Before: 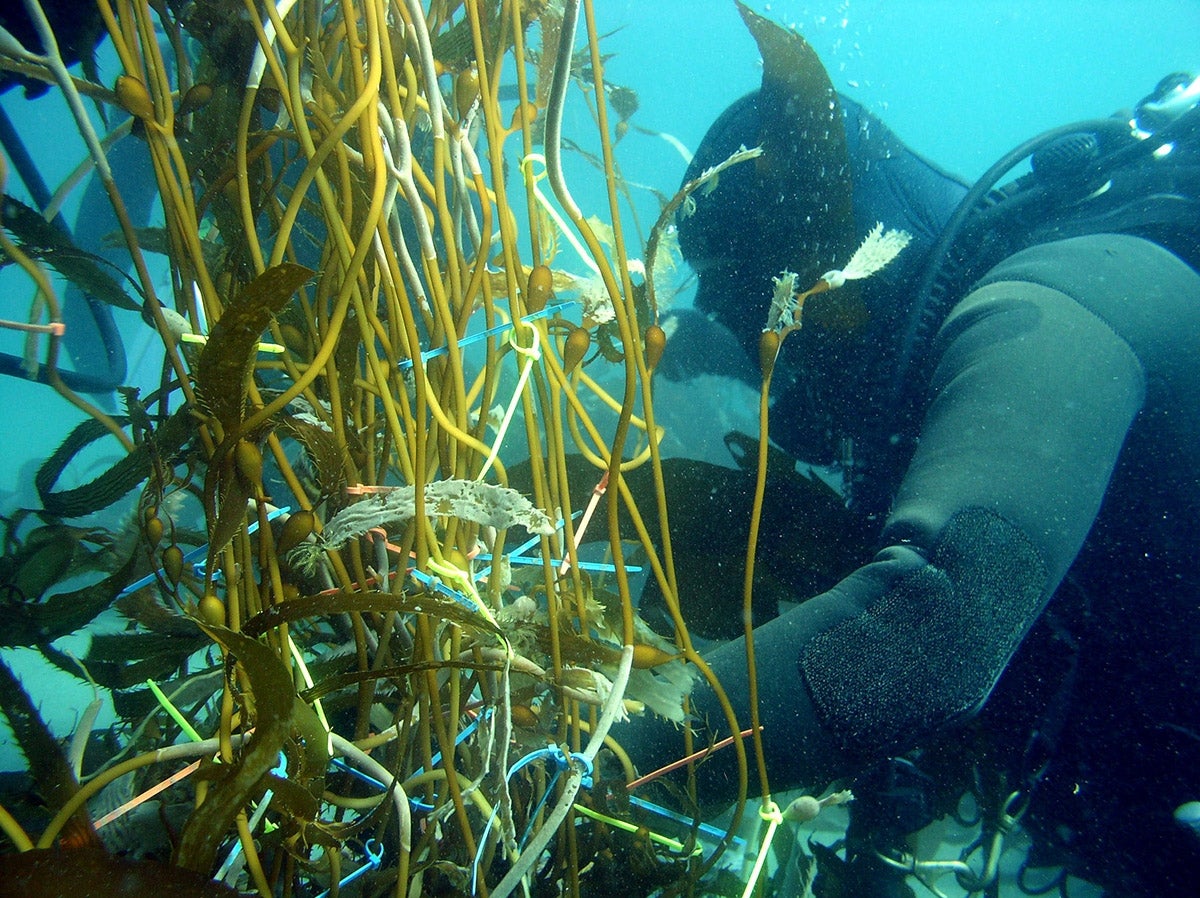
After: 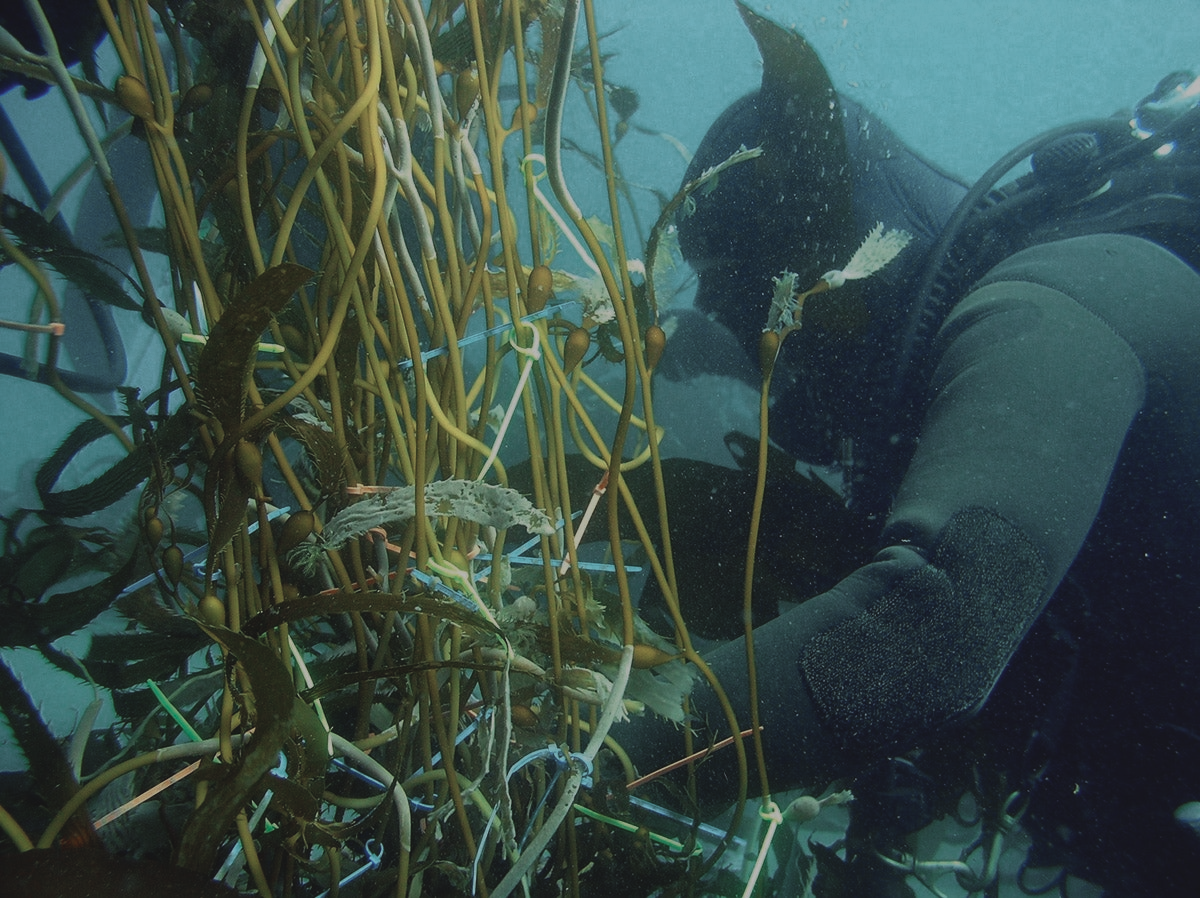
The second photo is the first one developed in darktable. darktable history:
exposure: black level correction -0.017, exposure -1.119 EV, compensate highlight preservation false
color zones: curves: ch0 [(0, 0.5) (0.125, 0.4) (0.25, 0.5) (0.375, 0.4) (0.5, 0.4) (0.625, 0.6) (0.75, 0.6) (0.875, 0.5)]; ch1 [(0, 0.35) (0.125, 0.45) (0.25, 0.35) (0.375, 0.35) (0.5, 0.35) (0.625, 0.35) (0.75, 0.45) (0.875, 0.35)]; ch2 [(0, 0.6) (0.125, 0.5) (0.25, 0.5) (0.375, 0.6) (0.5, 0.6) (0.625, 0.5) (0.75, 0.5) (0.875, 0.5)]
local contrast: mode bilateral grid, contrast 9, coarseness 25, detail 115%, midtone range 0.2
